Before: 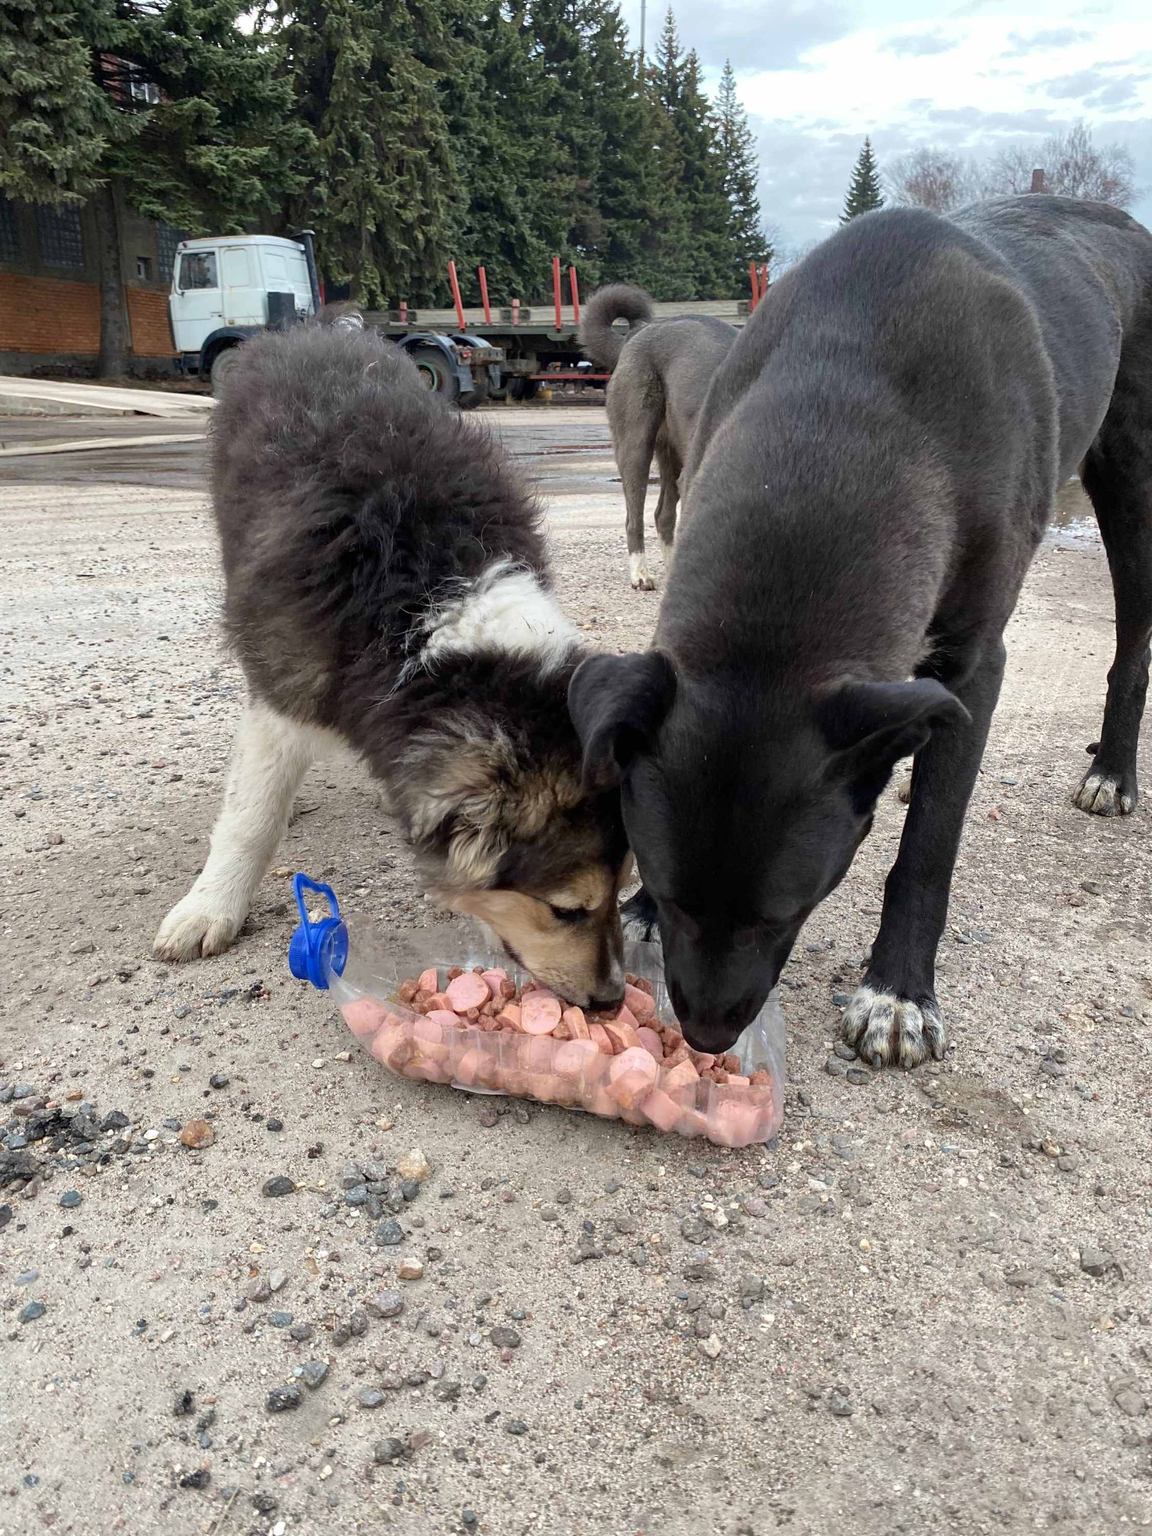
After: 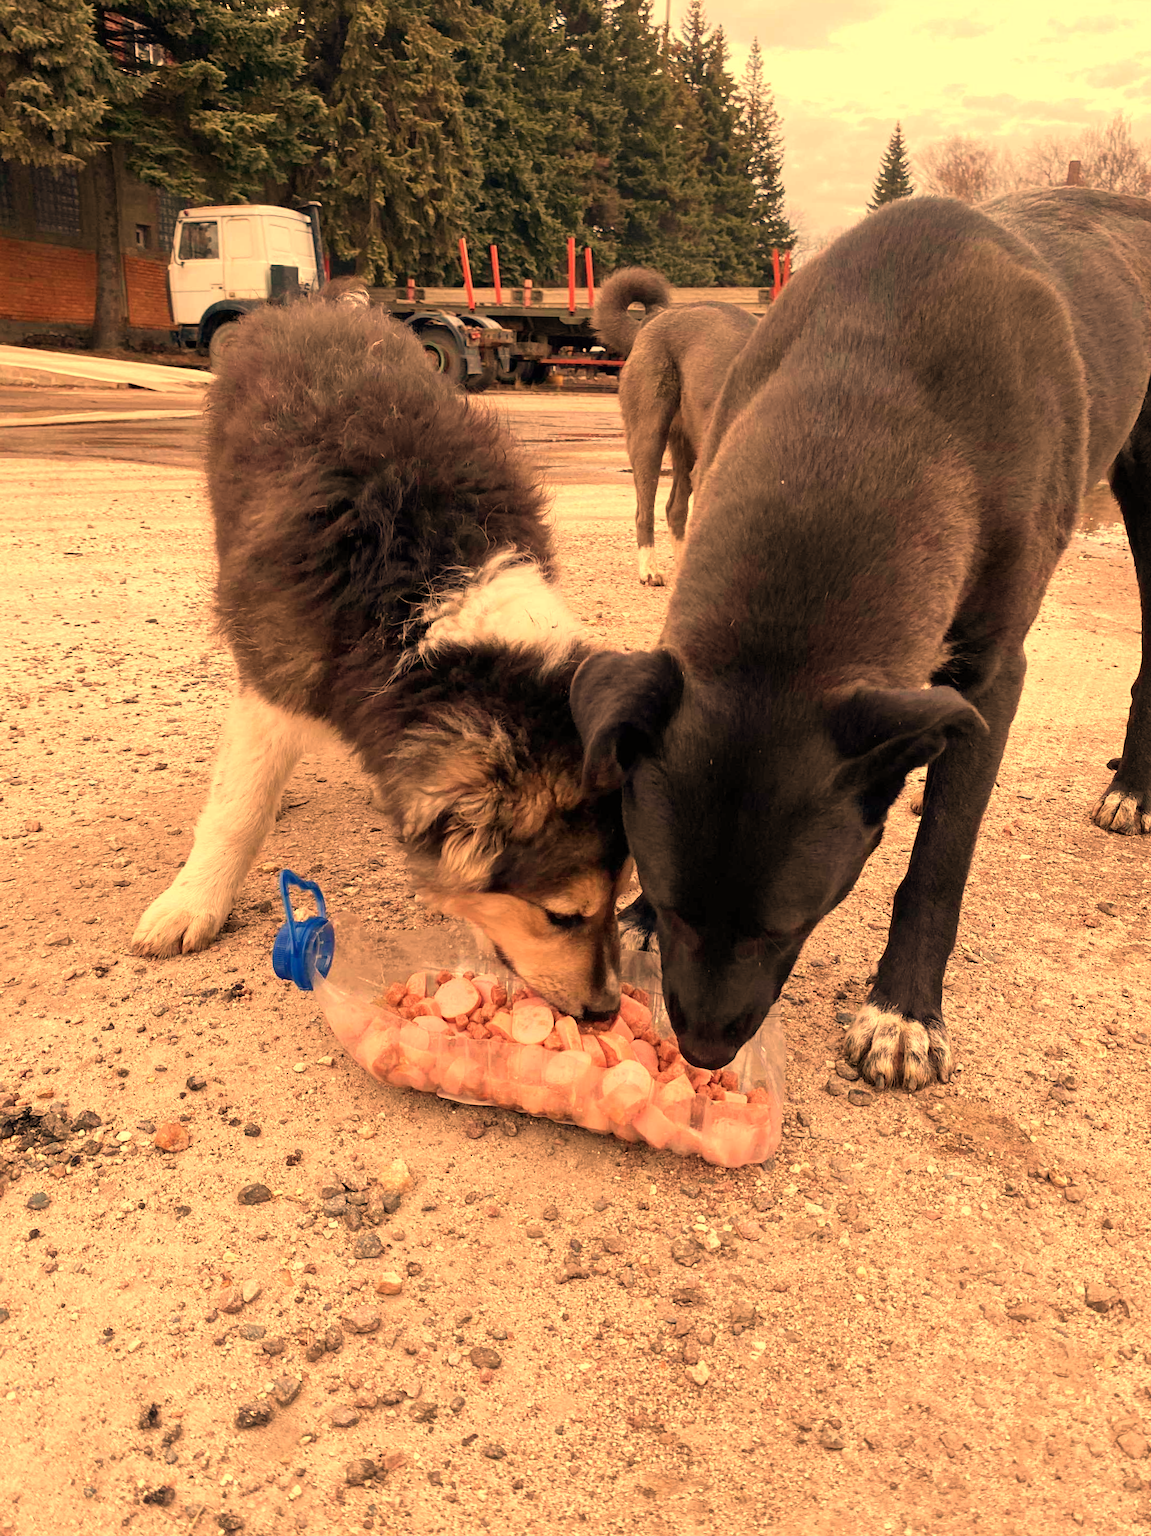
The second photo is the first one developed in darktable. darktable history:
crop and rotate: angle -1.69°
white balance: red 1.467, blue 0.684
